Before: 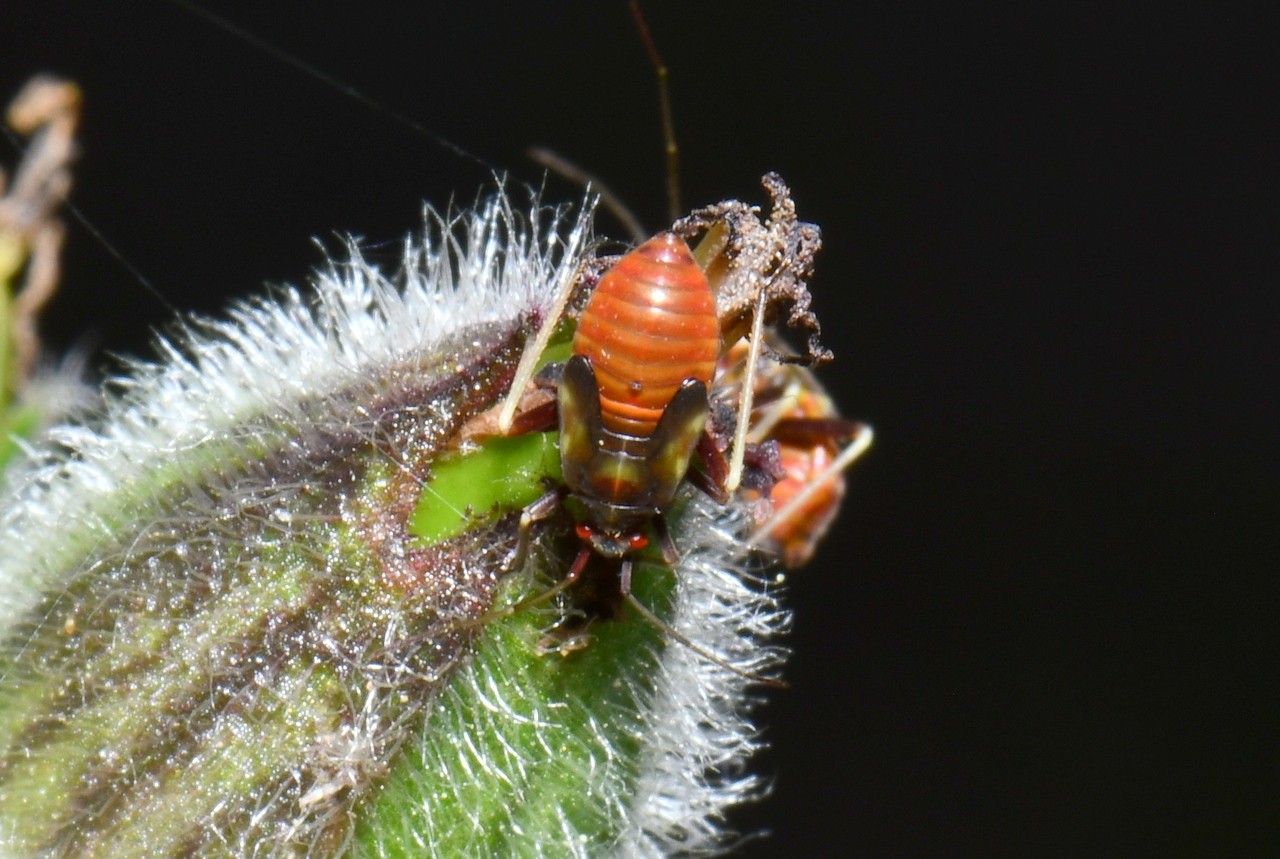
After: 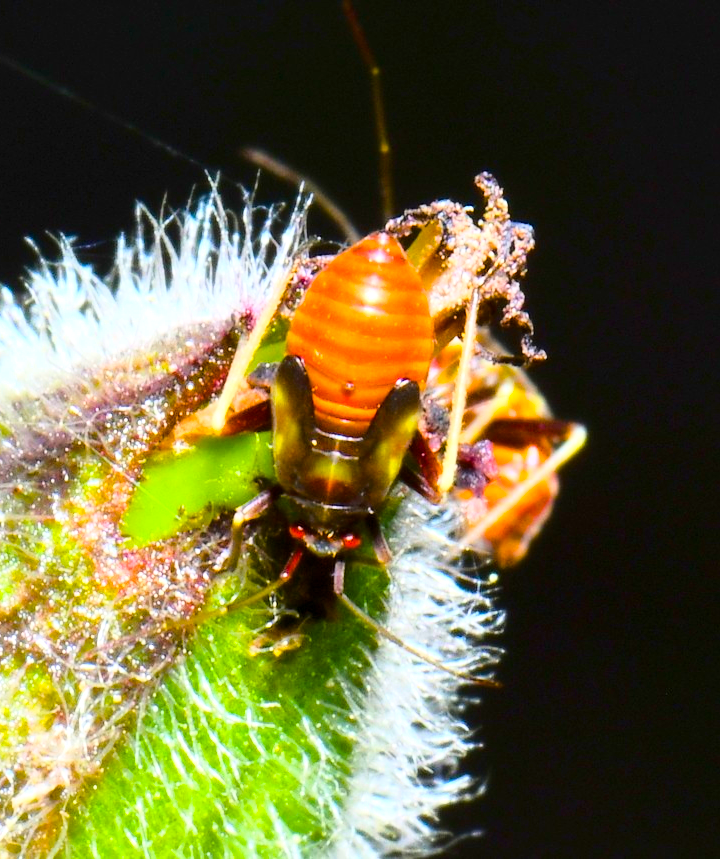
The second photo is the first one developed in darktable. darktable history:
crop and rotate: left 22.466%, right 21.21%
base curve: curves: ch0 [(0, 0) (0.028, 0.03) (0.121, 0.232) (0.46, 0.748) (0.859, 0.968) (1, 1)]
color balance rgb: global offset › luminance -0.272%, global offset › hue 258.83°, linear chroma grading › global chroma 42.442%, perceptual saturation grading › global saturation 30.473%
exposure: exposure 0.3 EV, compensate highlight preservation false
